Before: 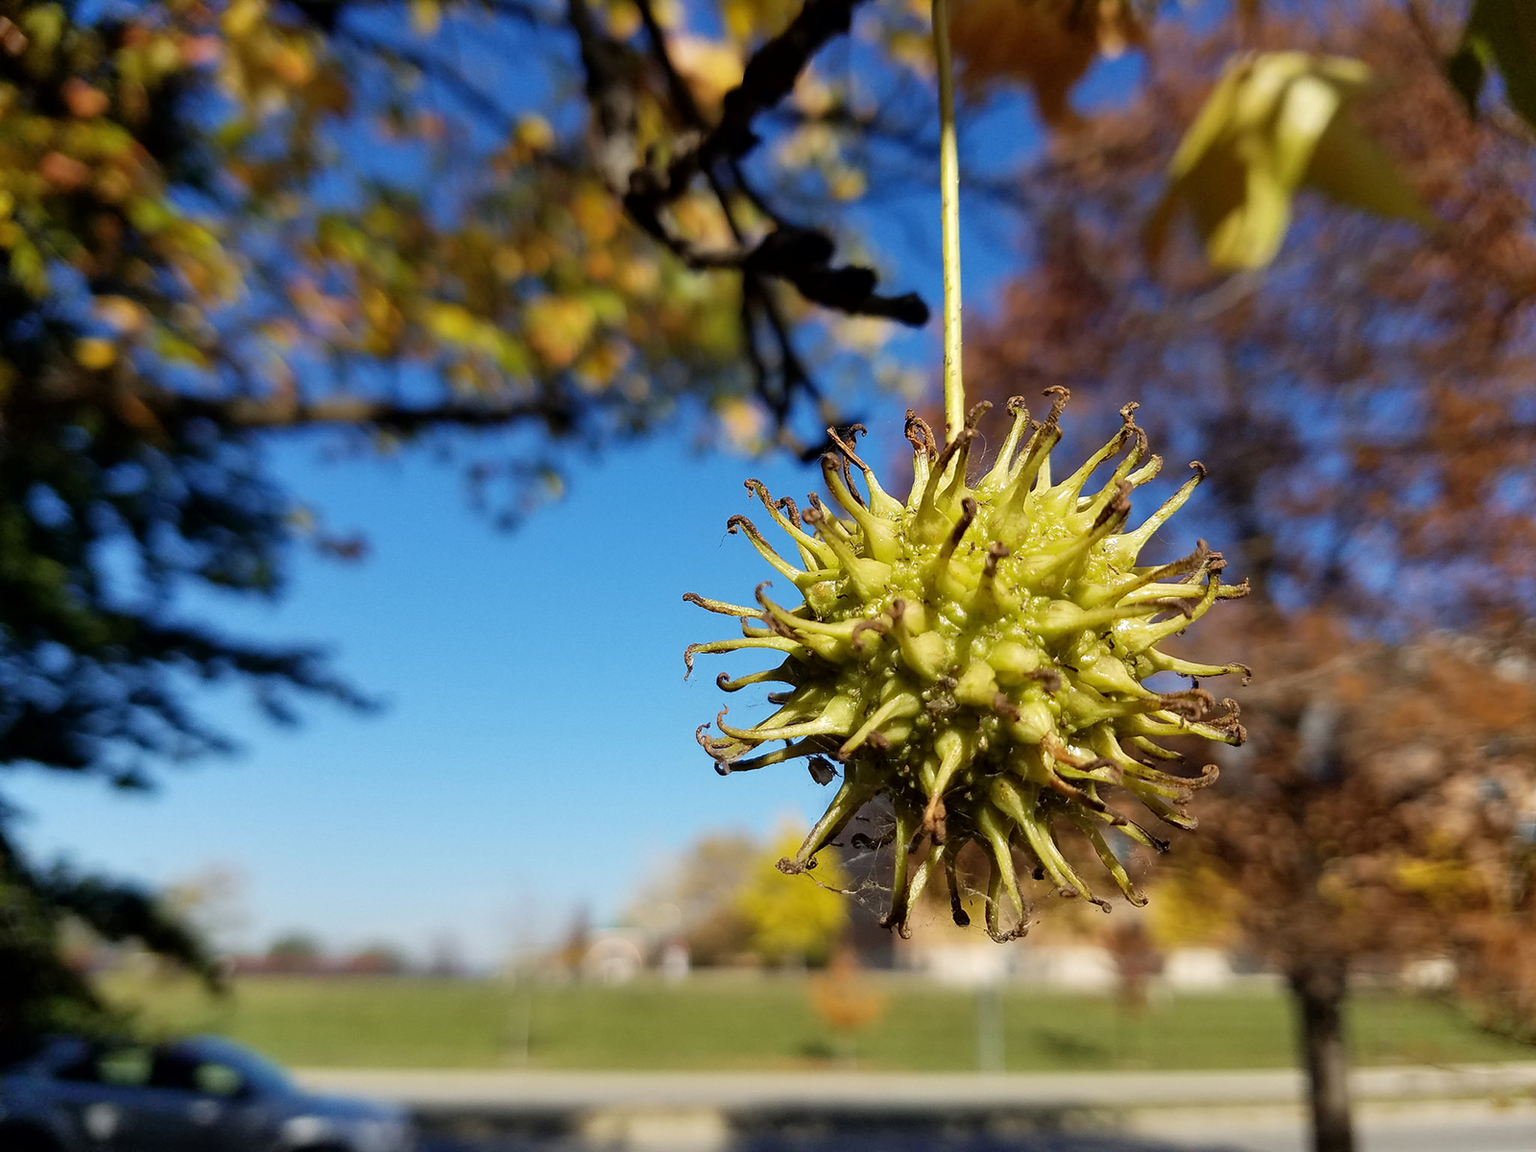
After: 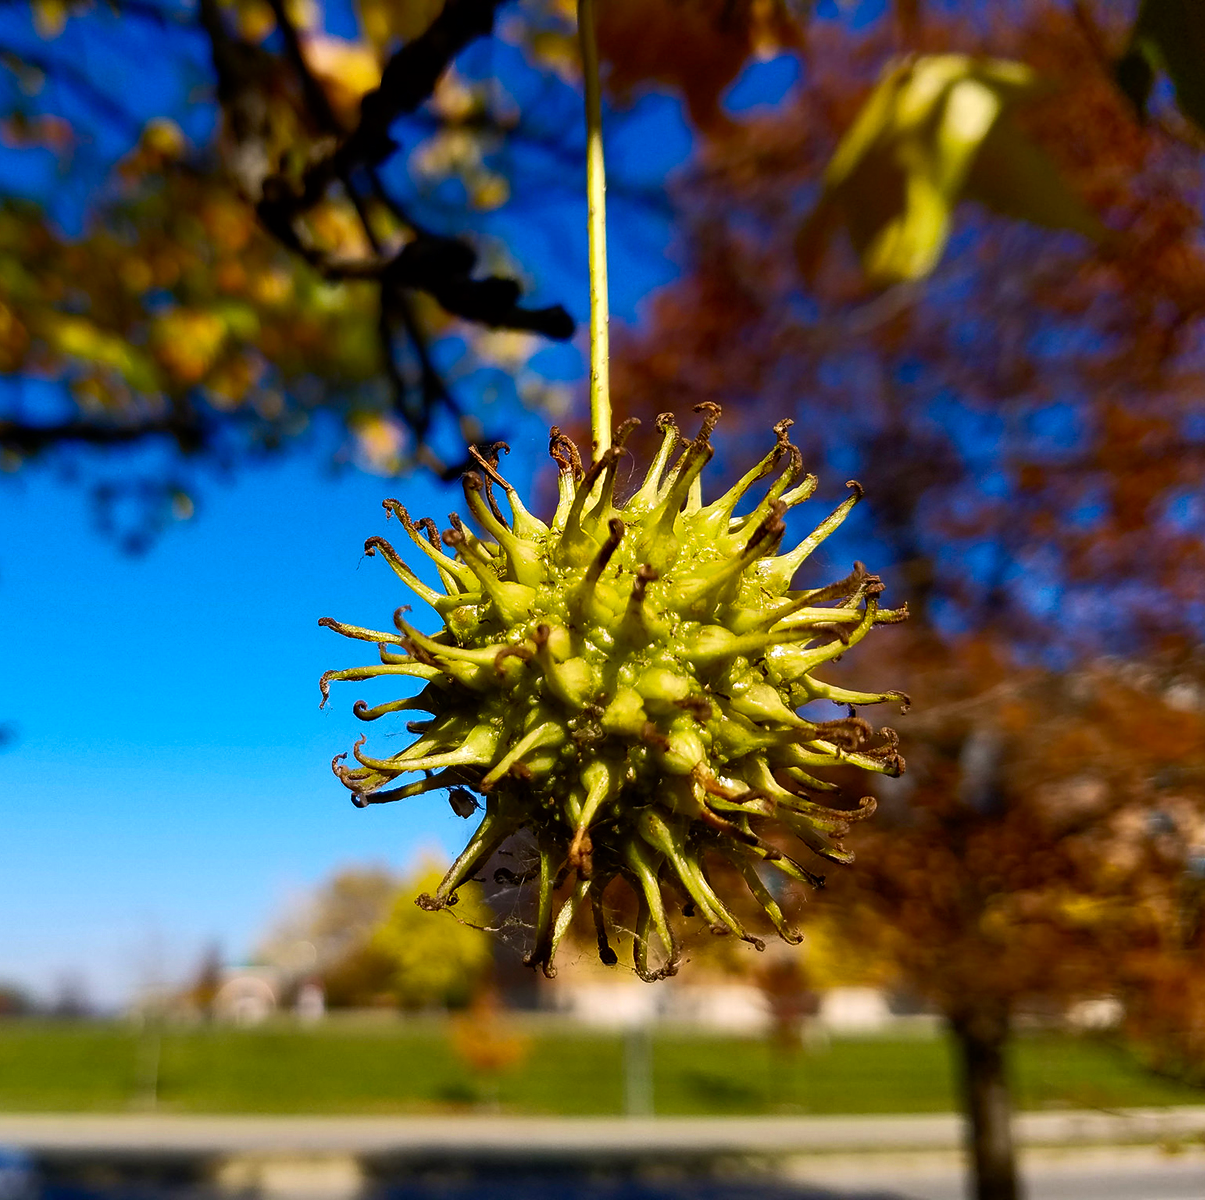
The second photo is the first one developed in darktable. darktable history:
color balance rgb: highlights gain › chroma 2.013%, highlights gain › hue 291.44°, linear chroma grading › global chroma 25.154%, perceptual saturation grading › global saturation 0.761%, perceptual saturation grading › highlights -31.728%, perceptual saturation grading › mid-tones 5.52%, perceptual saturation grading › shadows 18.433%, perceptual brilliance grading › highlights 3.285%, perceptual brilliance grading › mid-tones -17.261%, perceptual brilliance grading › shadows -41.799%, global vibrance 20%
contrast brightness saturation: saturation 0.5
crop and rotate: left 24.682%
